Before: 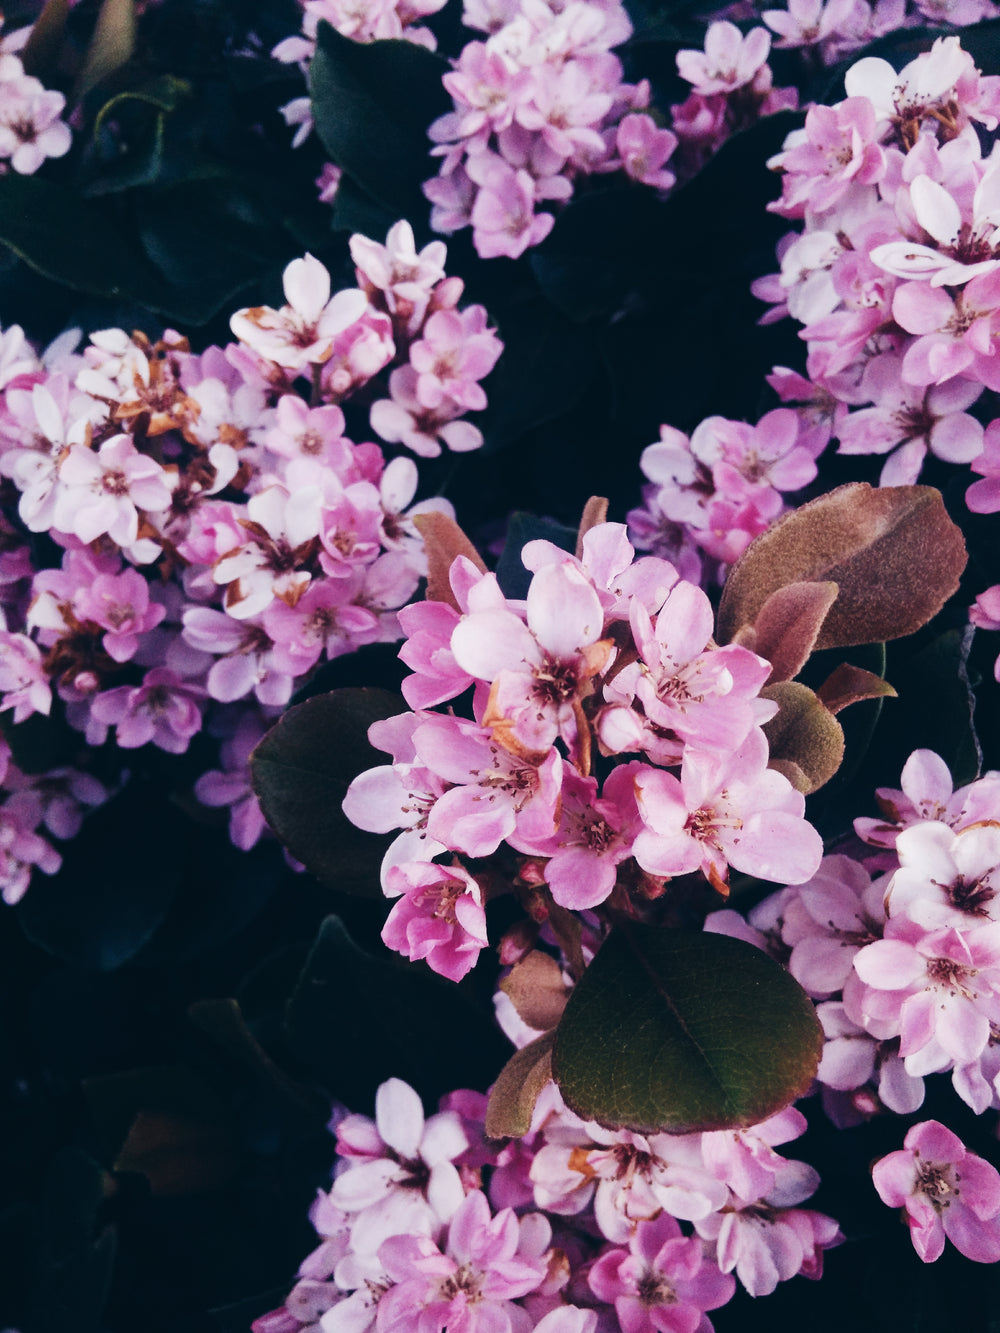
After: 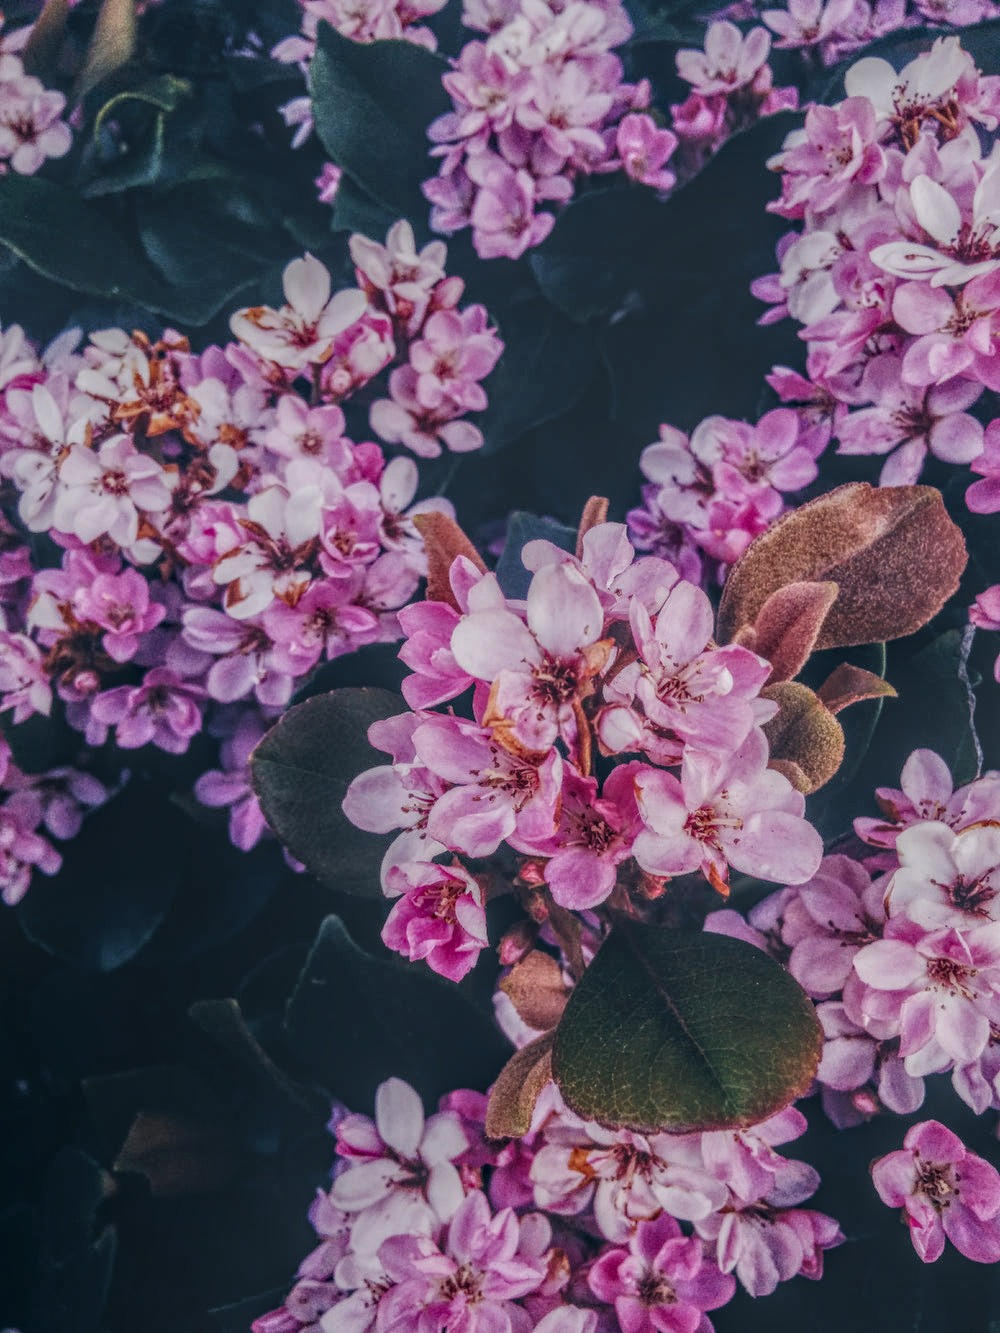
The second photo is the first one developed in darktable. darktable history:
local contrast: highlights 5%, shadows 1%, detail 199%, midtone range 0.248
